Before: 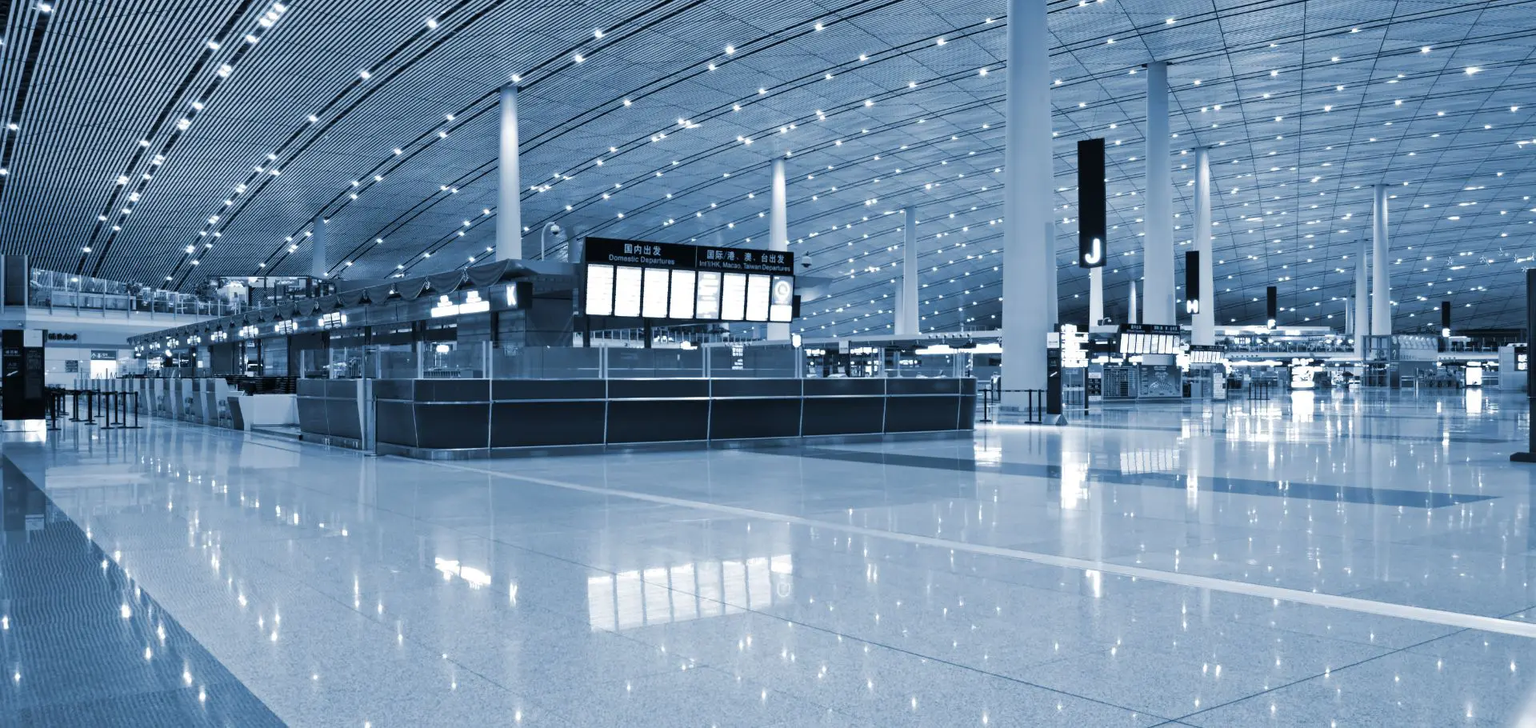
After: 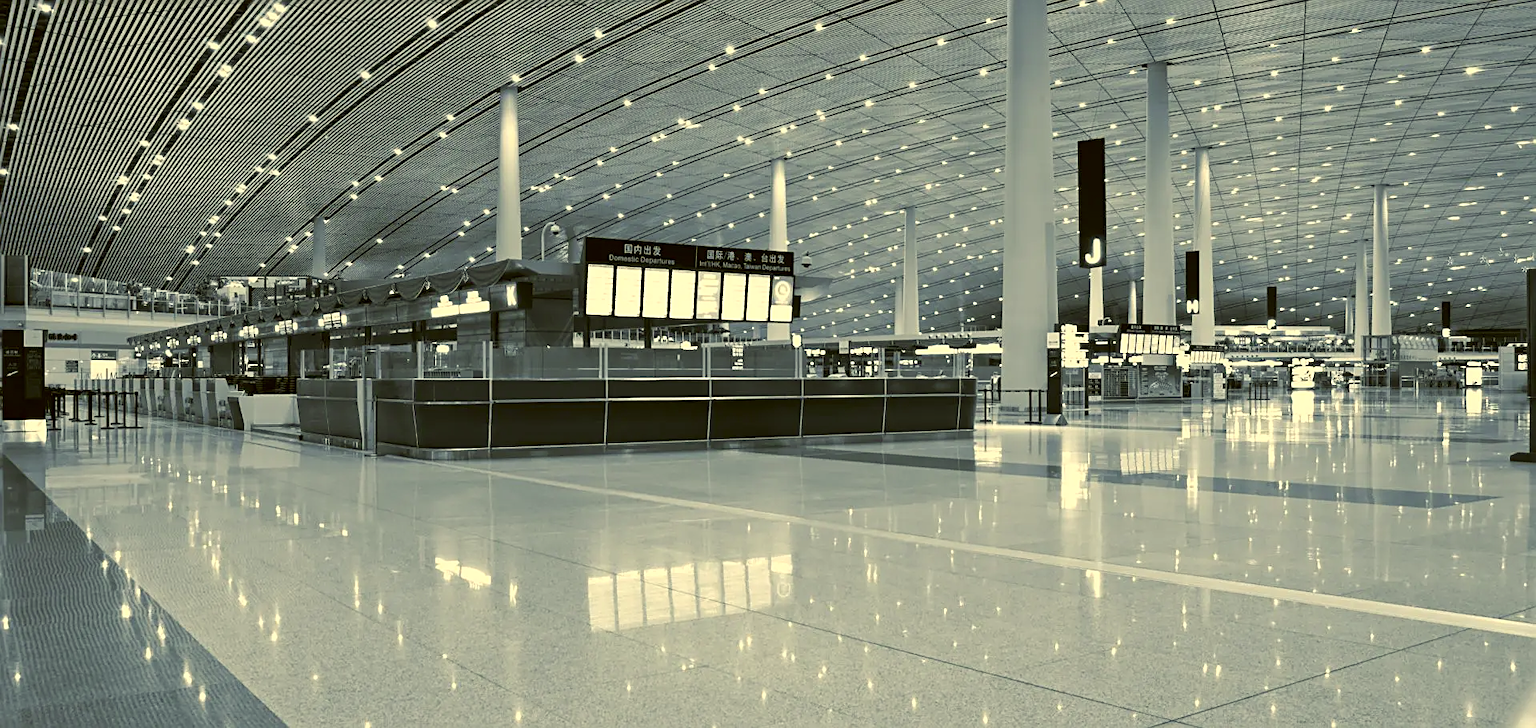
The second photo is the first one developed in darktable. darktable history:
sharpen: on, module defaults
color correction: highlights a* 0.162, highlights b* 29.53, shadows a* -0.162, shadows b* 21.09
